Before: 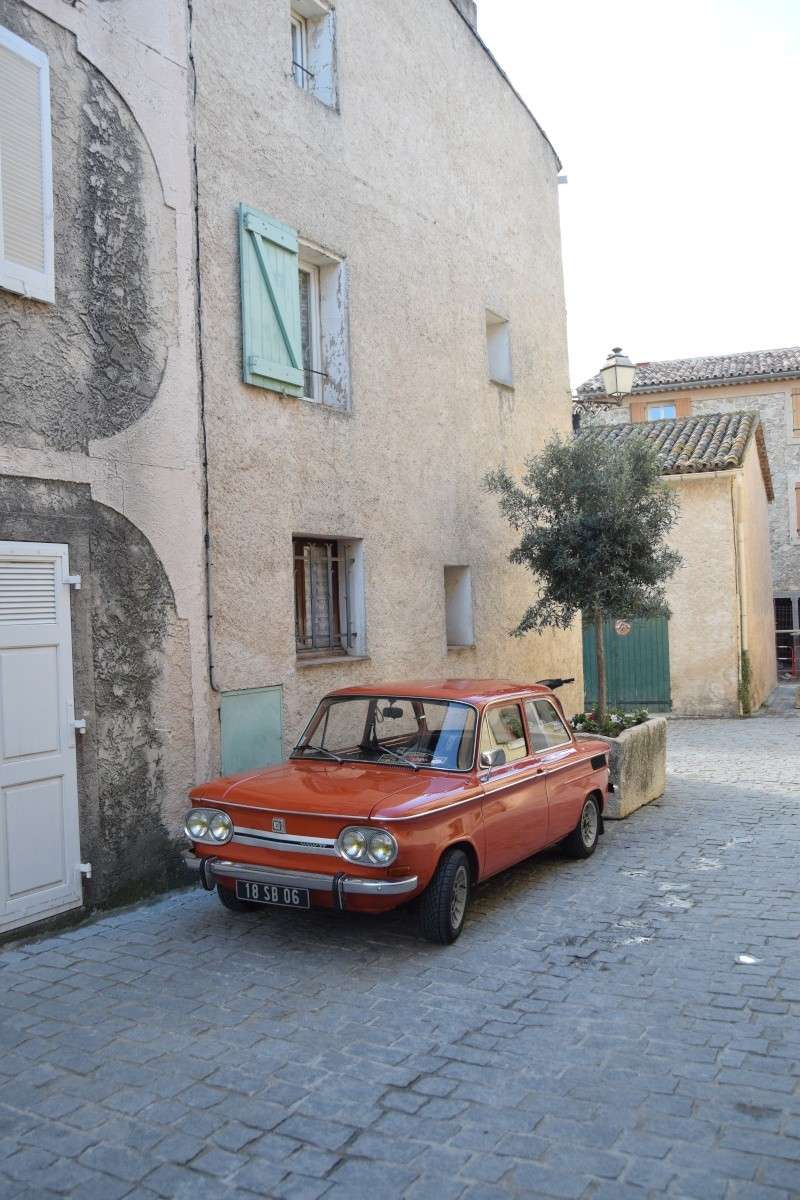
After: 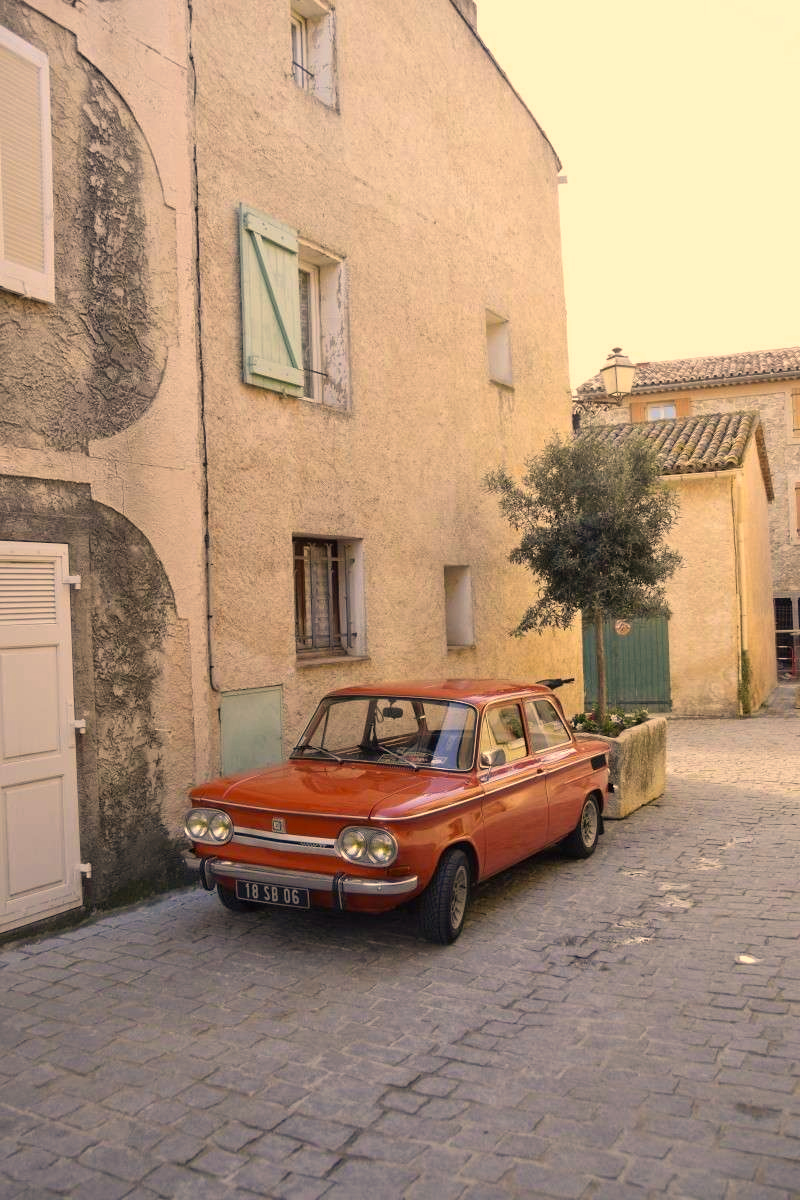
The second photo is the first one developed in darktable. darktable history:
color correction: highlights a* 14.9, highlights b* 31.14
